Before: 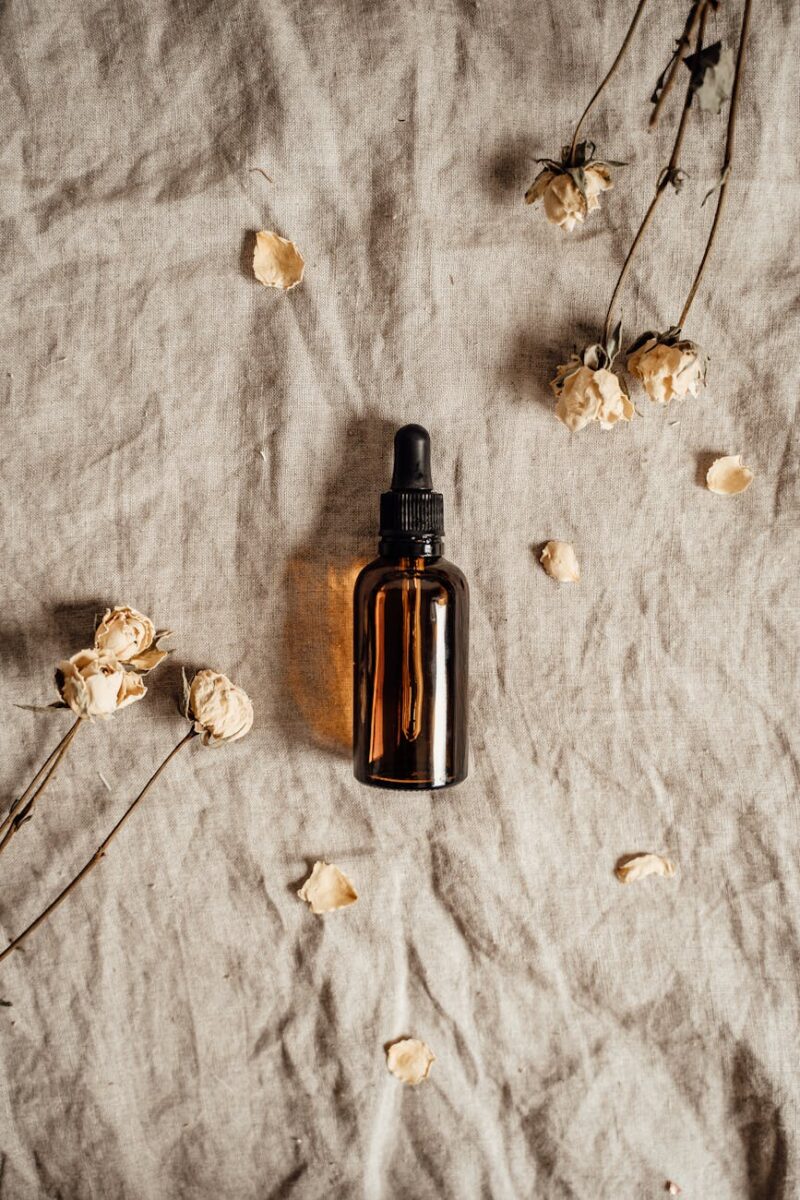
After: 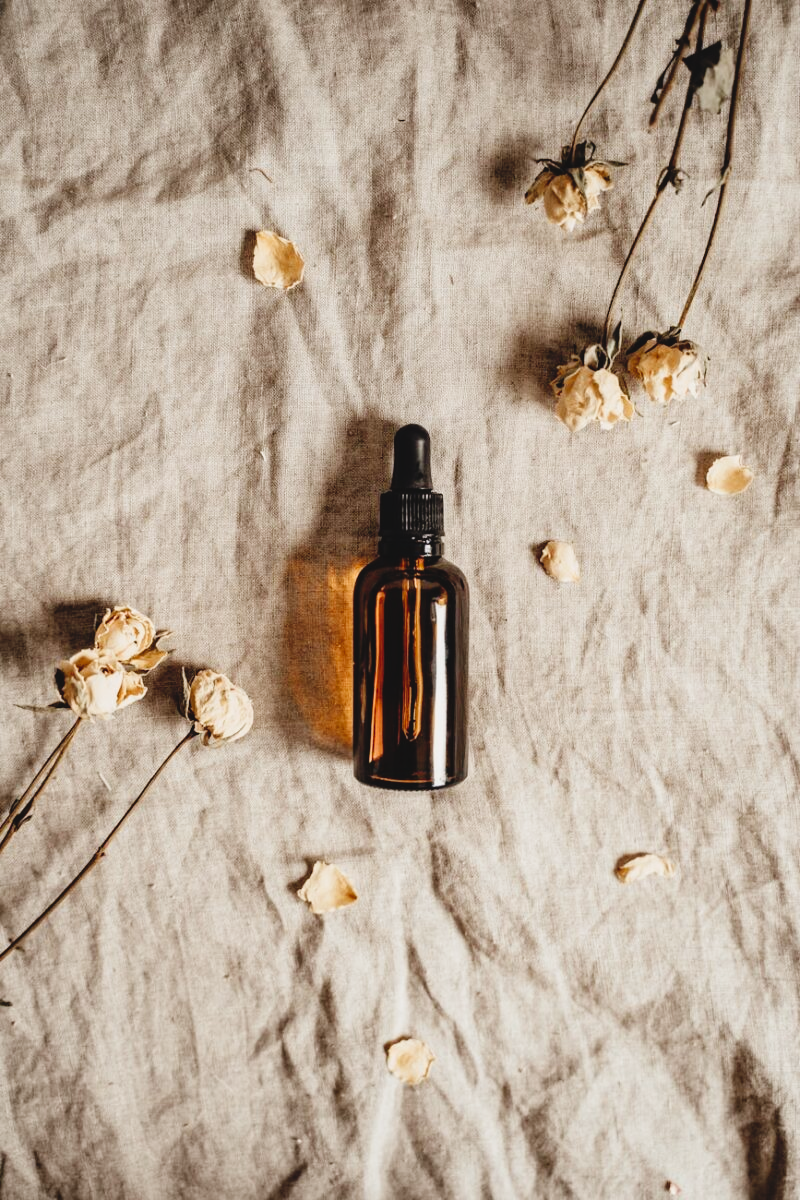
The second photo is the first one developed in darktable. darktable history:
tone curve: curves: ch0 [(0, 0.056) (0.049, 0.073) (0.155, 0.127) (0.33, 0.331) (0.432, 0.46) (0.601, 0.655) (0.843, 0.876) (1, 0.965)]; ch1 [(0, 0) (0.339, 0.334) (0.445, 0.419) (0.476, 0.454) (0.497, 0.494) (0.53, 0.511) (0.557, 0.549) (0.613, 0.614) (0.728, 0.729) (1, 1)]; ch2 [(0, 0) (0.327, 0.318) (0.417, 0.426) (0.46, 0.453) (0.502, 0.5) (0.526, 0.52) (0.54, 0.543) (0.606, 0.61) (0.74, 0.716) (1, 1)], preserve colors none
